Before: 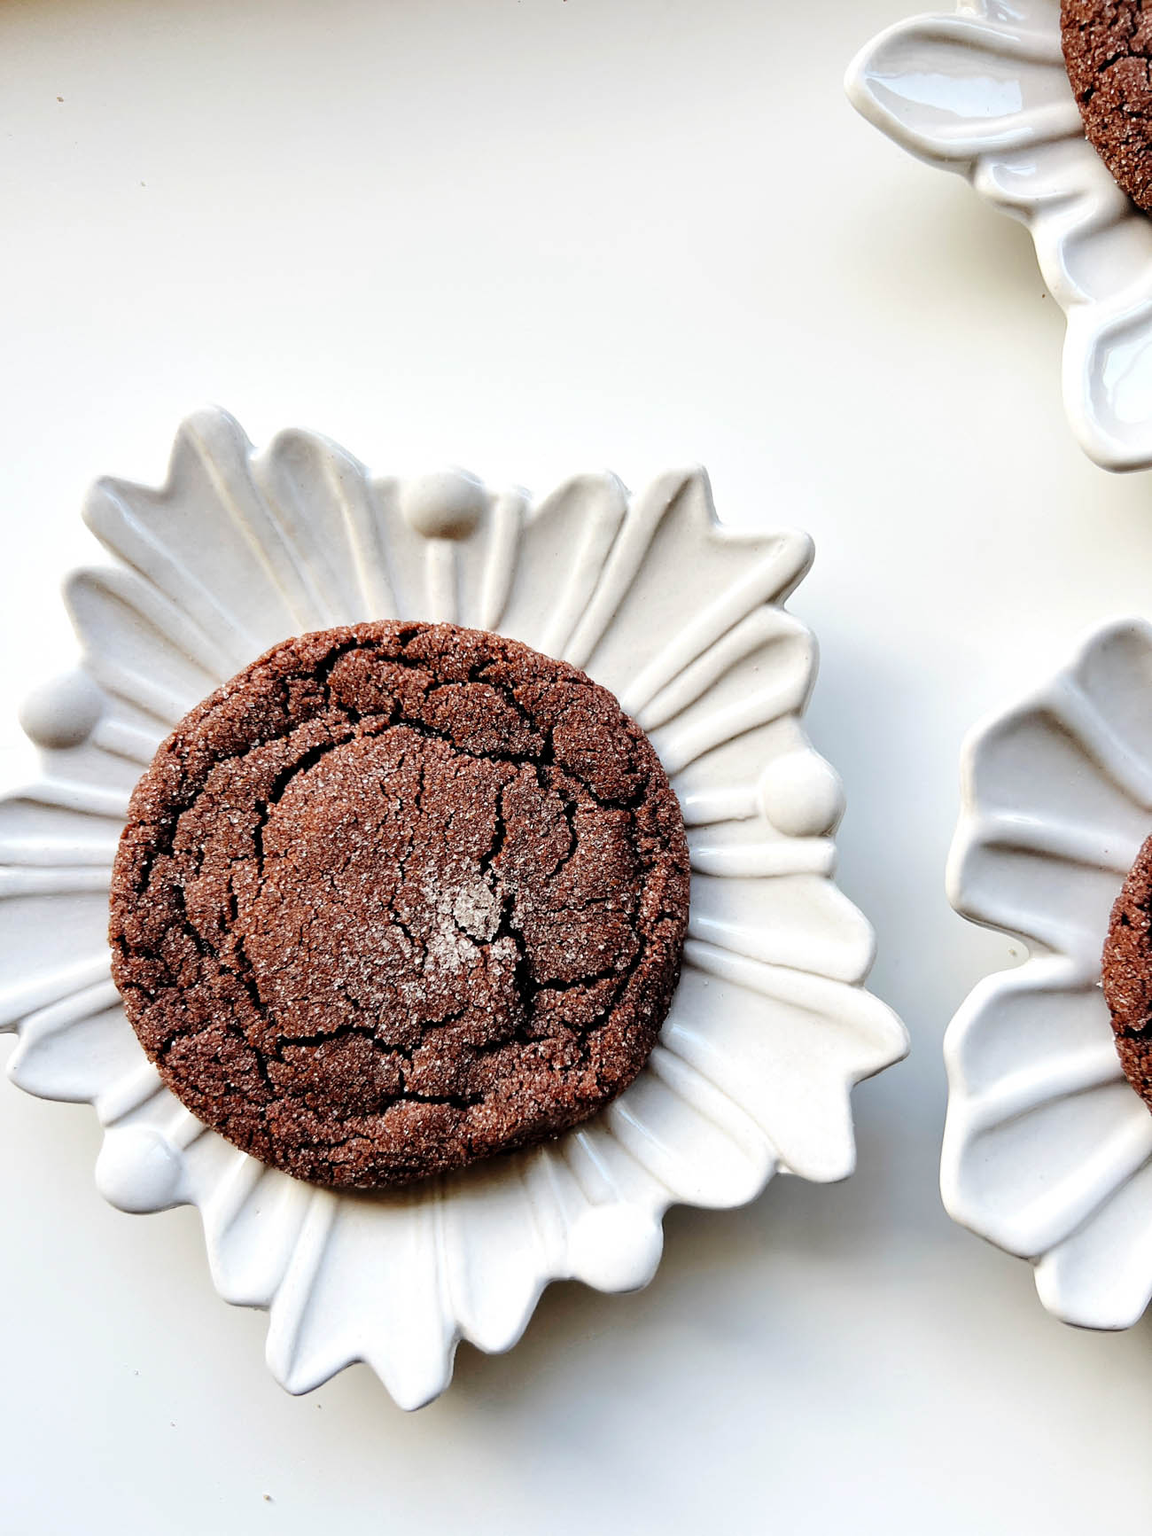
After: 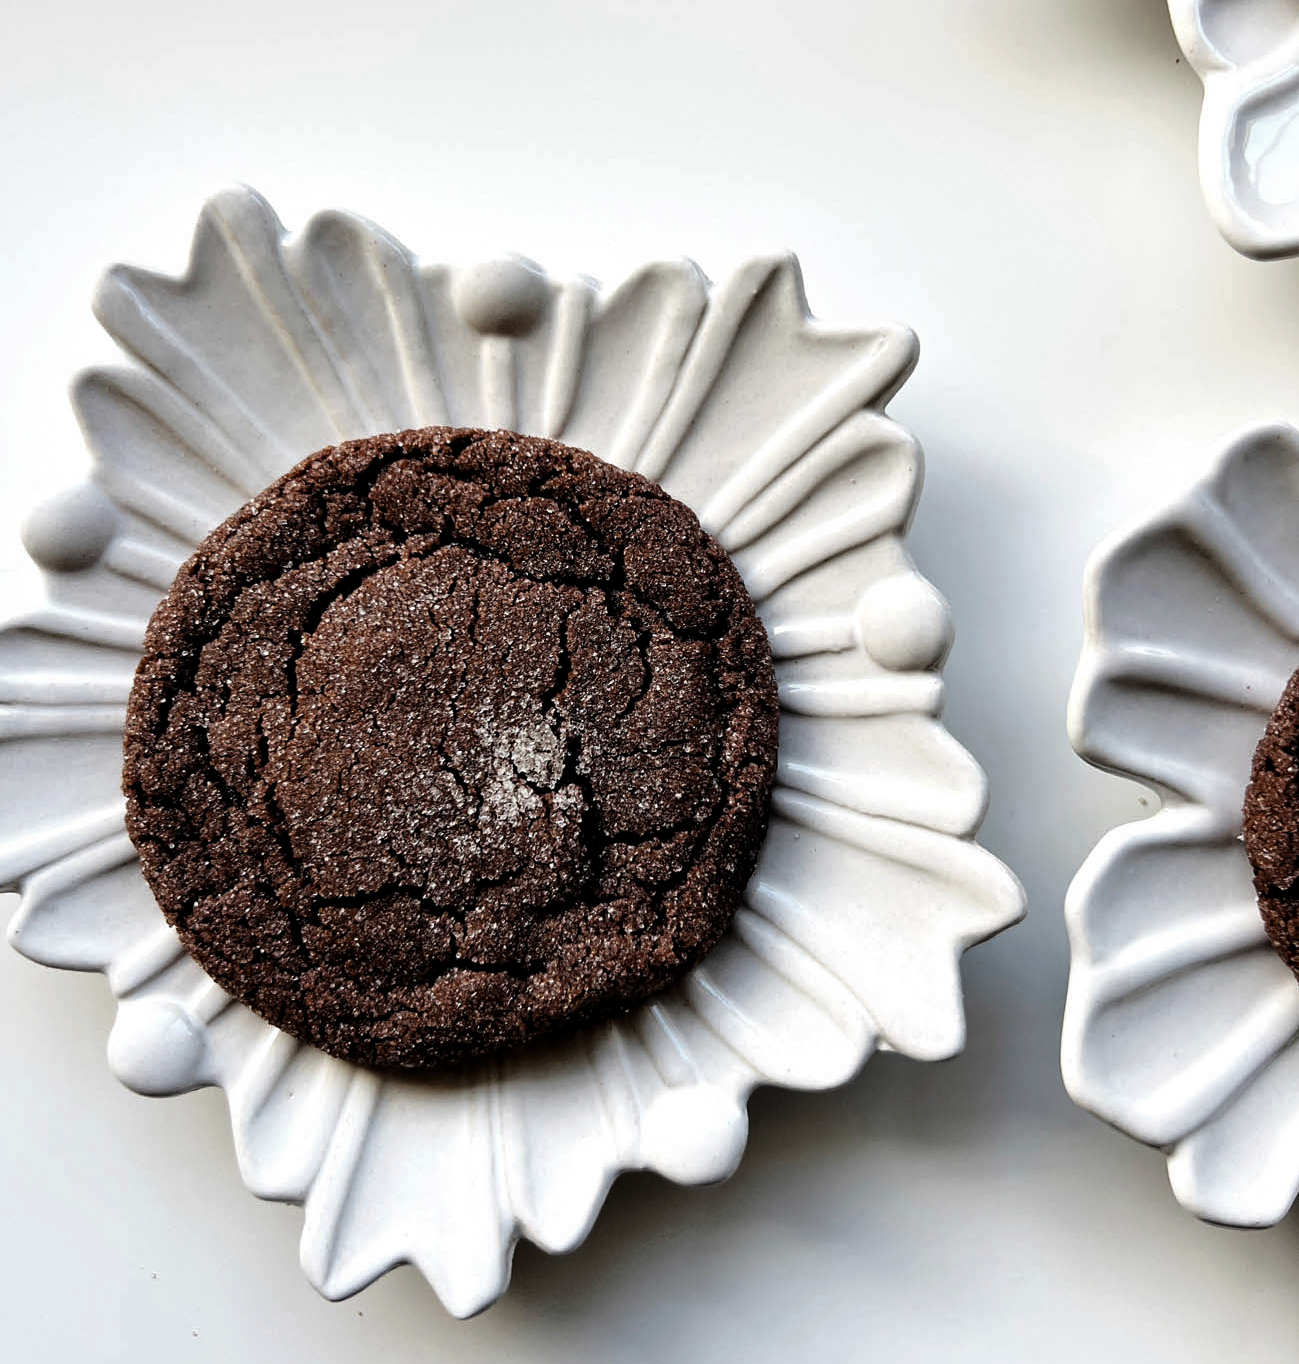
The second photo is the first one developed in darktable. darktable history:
crop and rotate: top 15.774%, bottom 5.506%
levels: levels [0, 0.618, 1]
